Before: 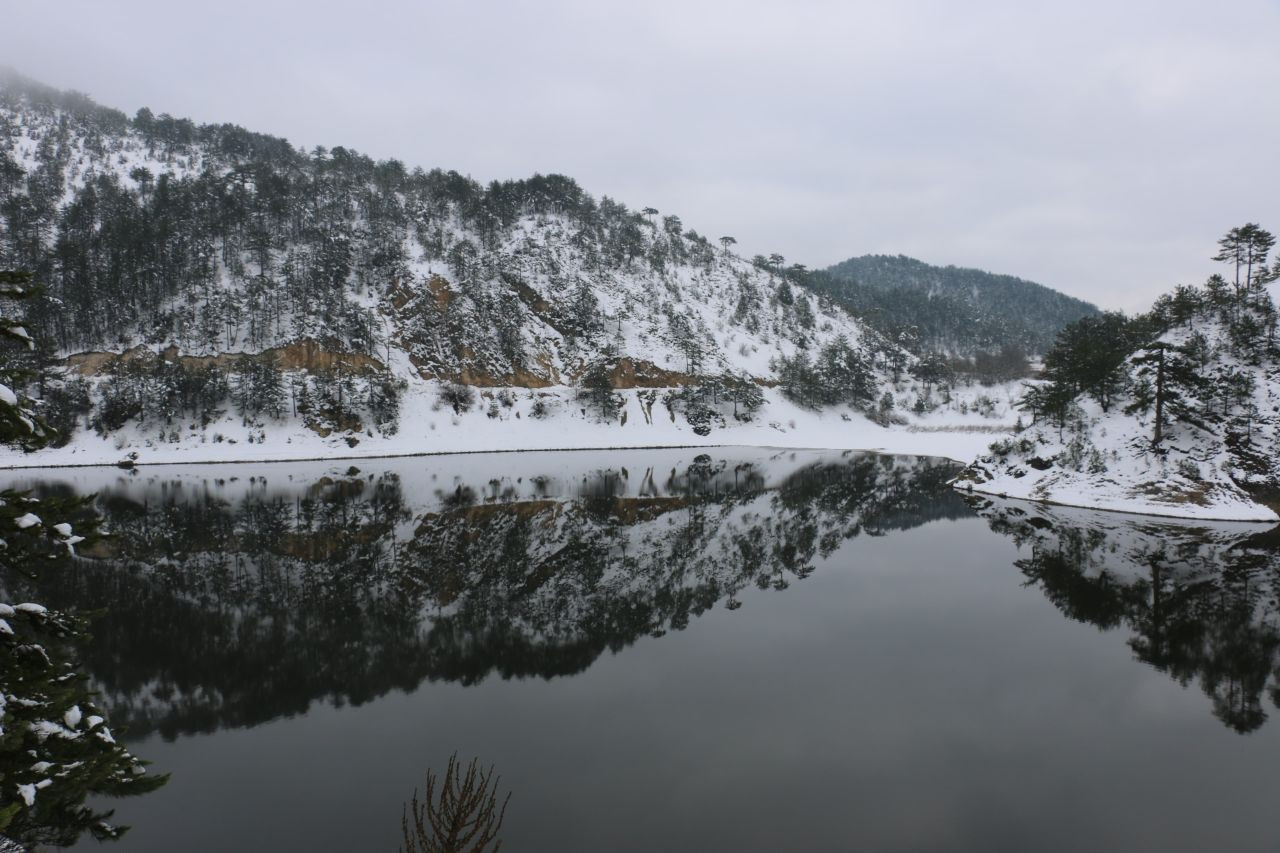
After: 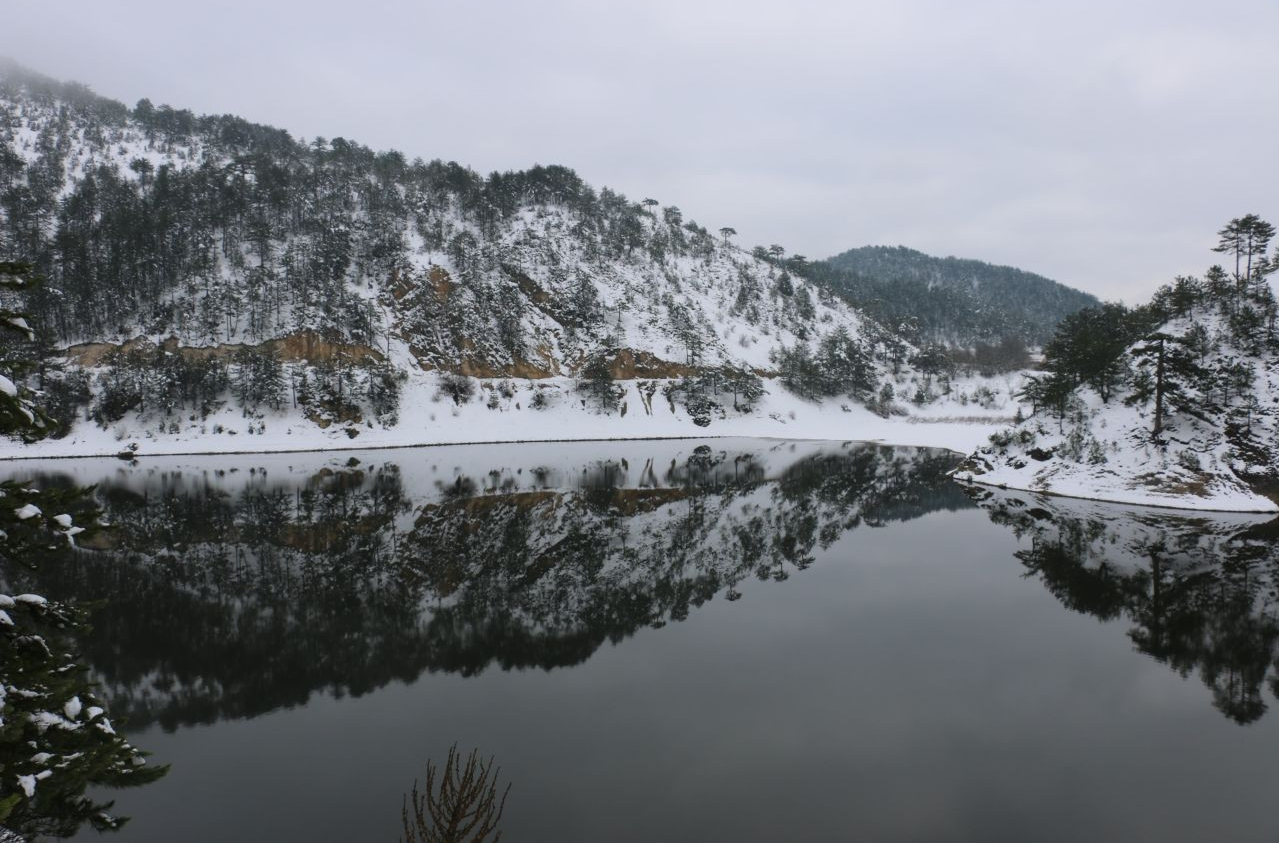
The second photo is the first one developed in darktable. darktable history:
crop: top 1.14%, right 0.066%
